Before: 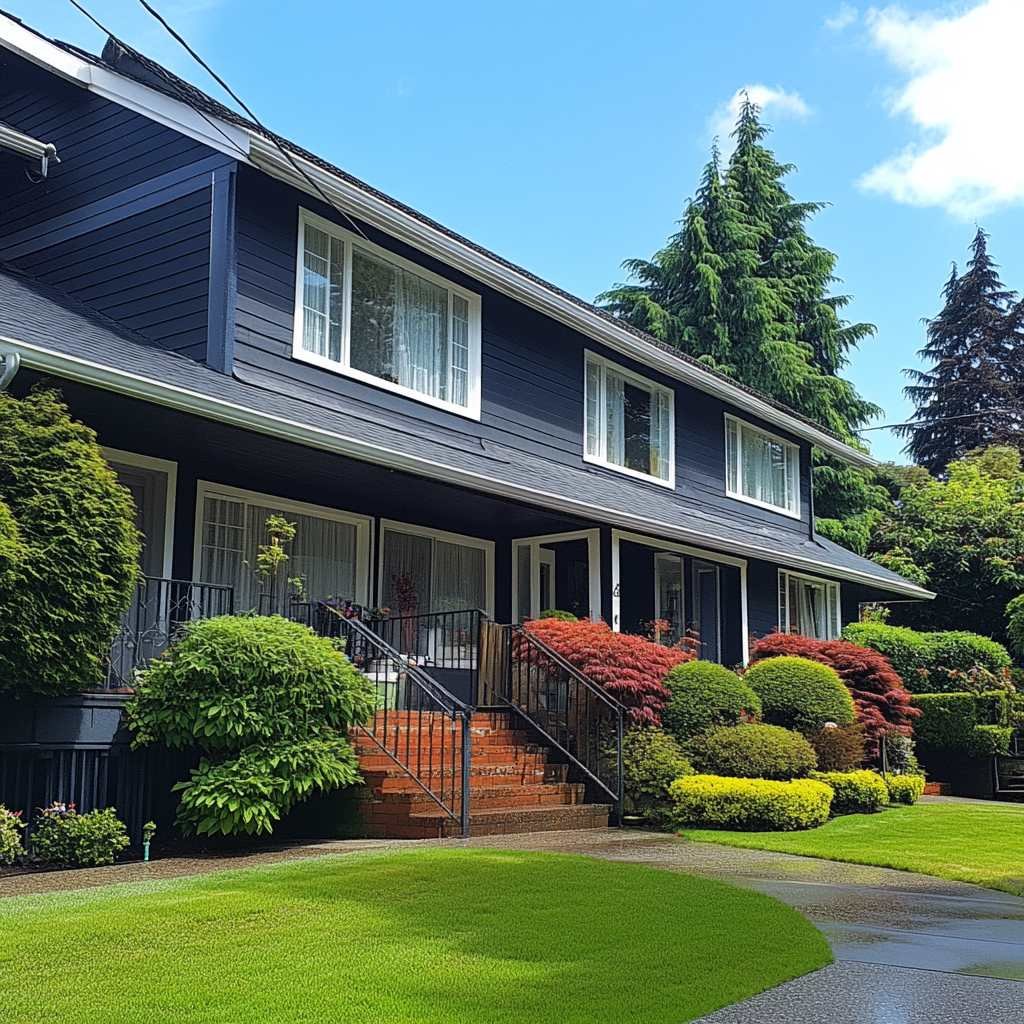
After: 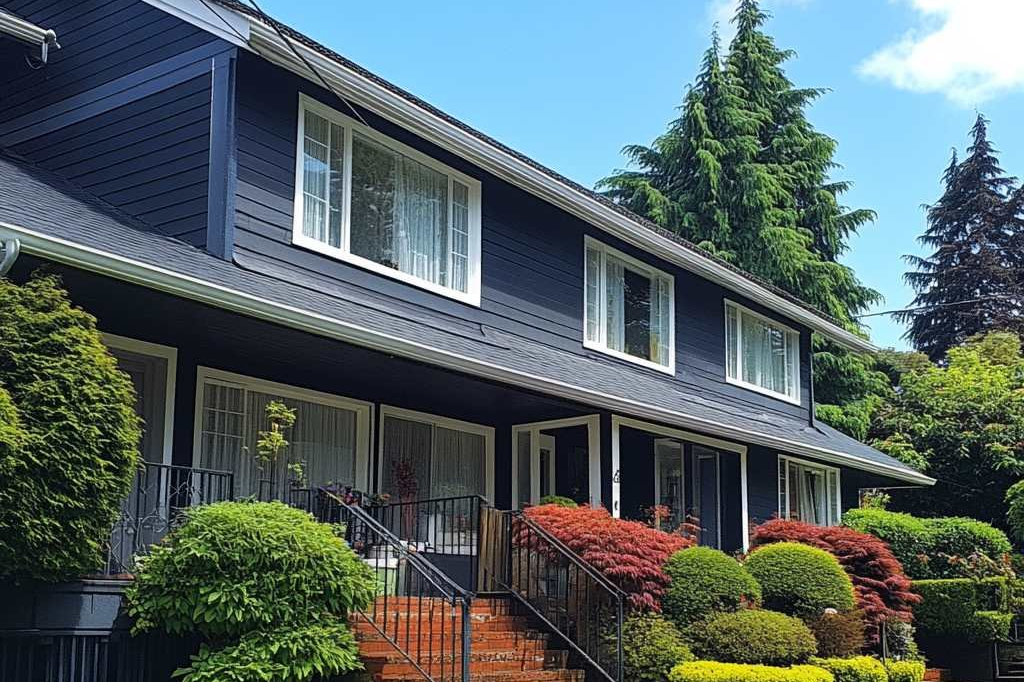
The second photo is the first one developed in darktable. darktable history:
crop: top 11.166%, bottom 22.168%
contrast equalizer: y [[0.5 ×6], [0.5 ×6], [0.5, 0.5, 0.501, 0.545, 0.707, 0.863], [0 ×6], [0 ×6]]
